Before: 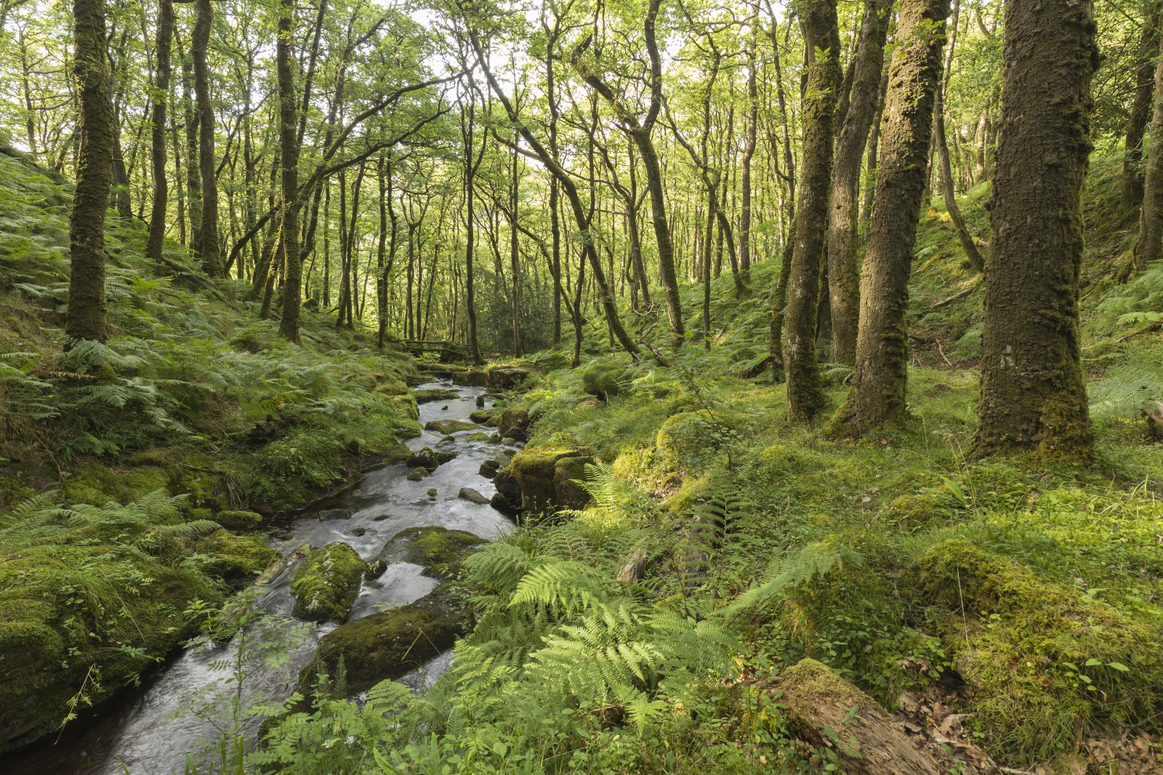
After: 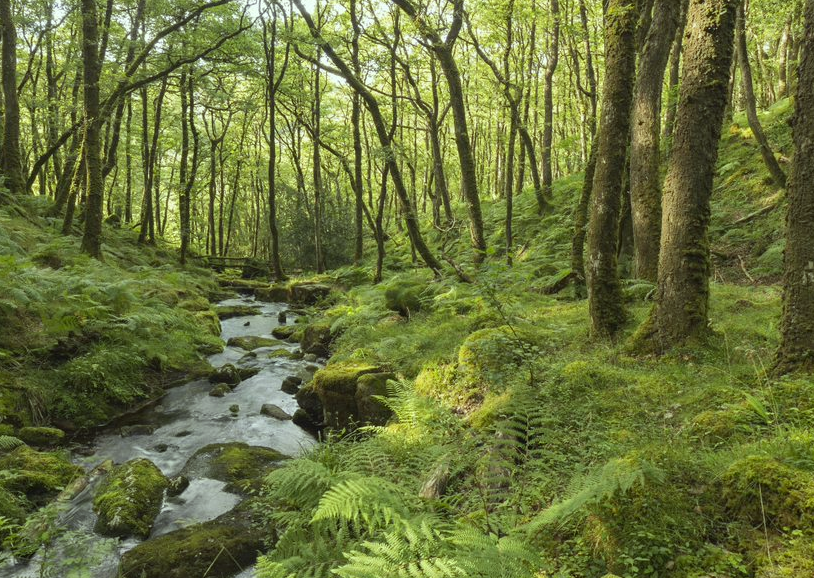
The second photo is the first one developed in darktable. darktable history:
crop and rotate: left 17.073%, top 10.895%, right 12.864%, bottom 14.403%
color correction: highlights a* -7.93, highlights b* 3.09
